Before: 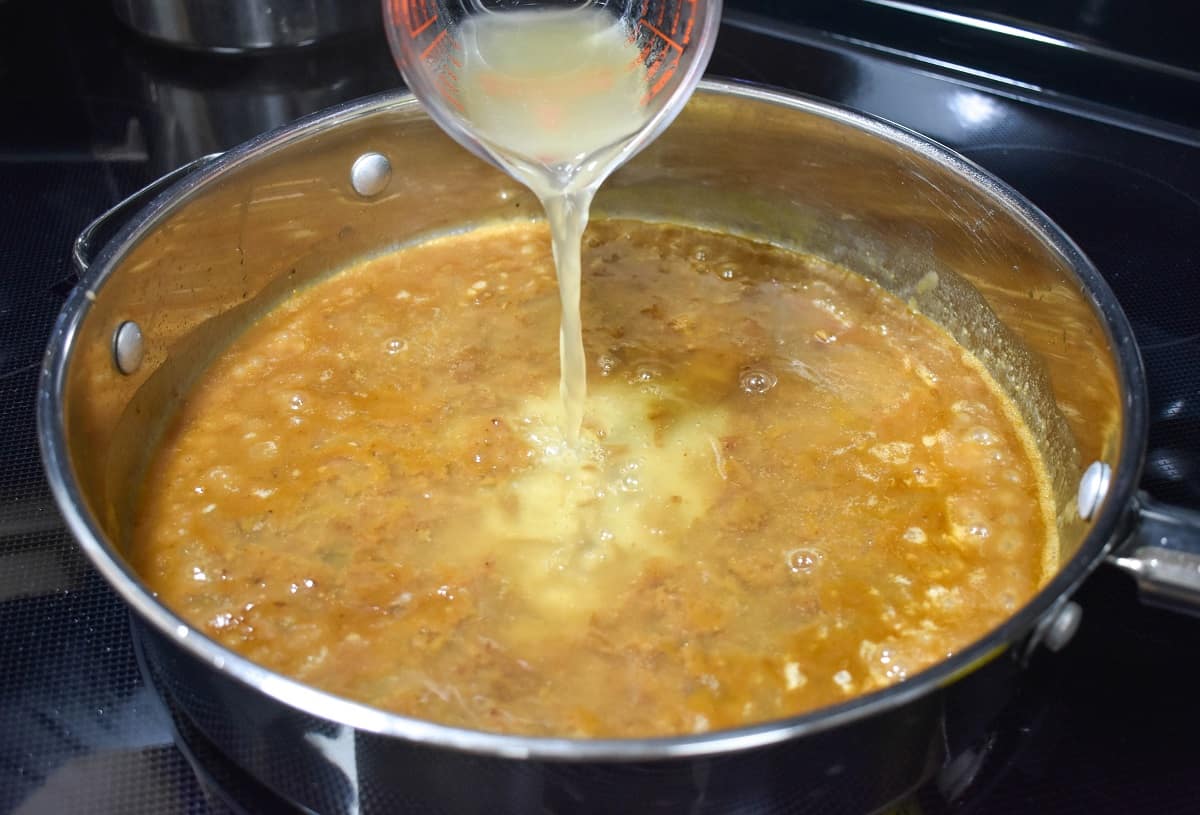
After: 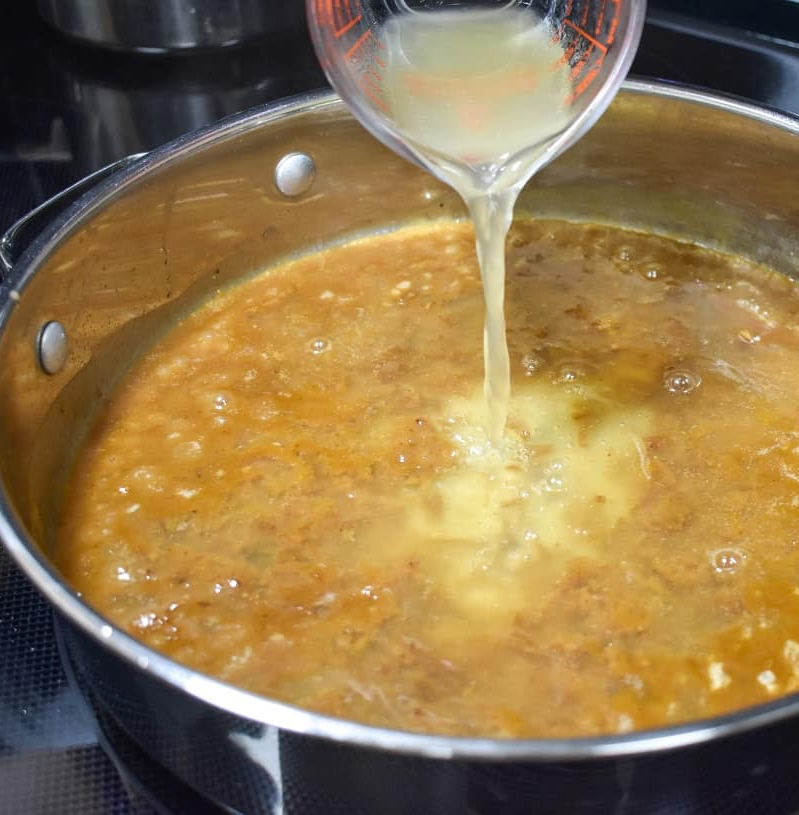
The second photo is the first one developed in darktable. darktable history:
crop and rotate: left 6.359%, right 27.016%
